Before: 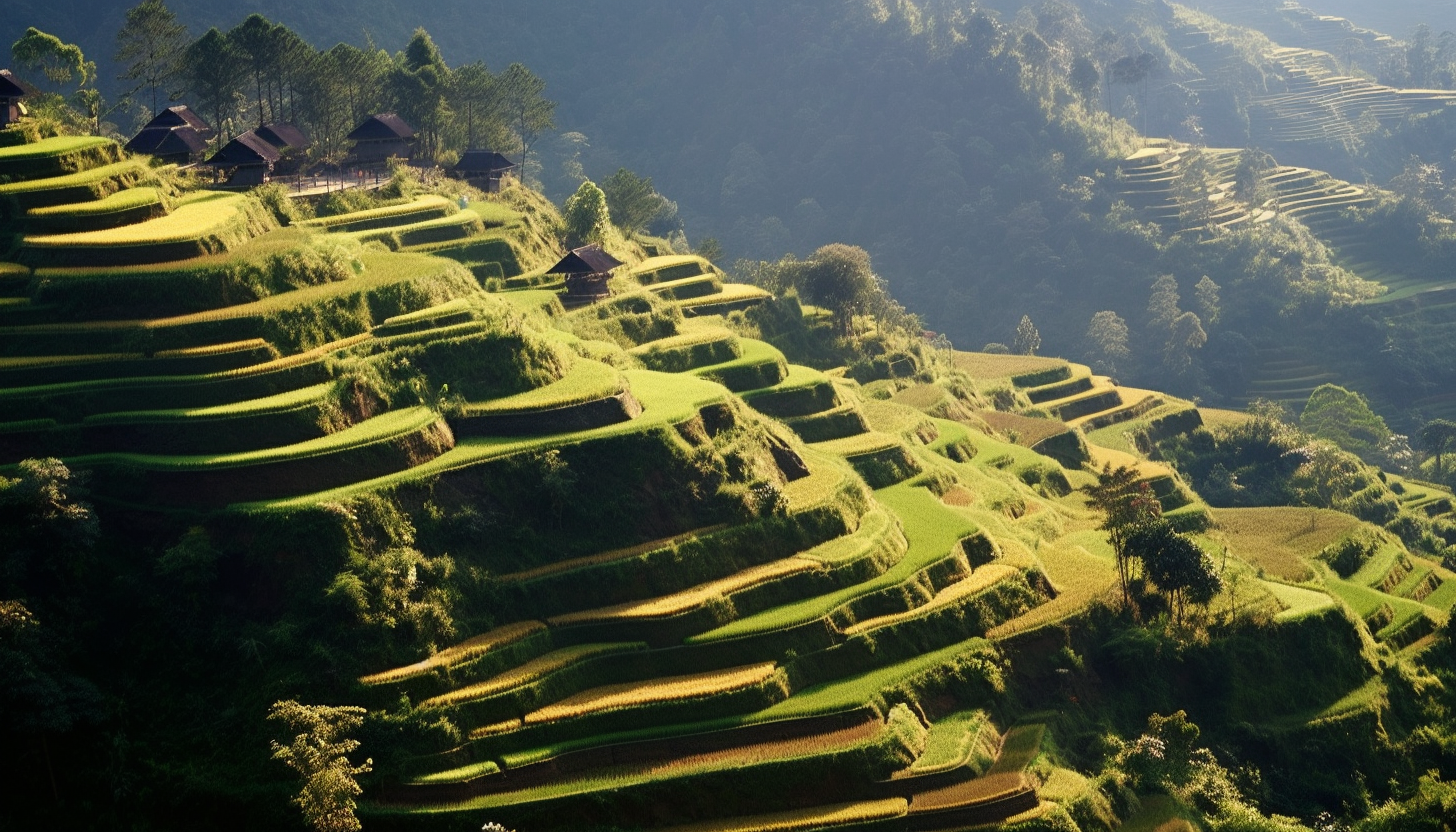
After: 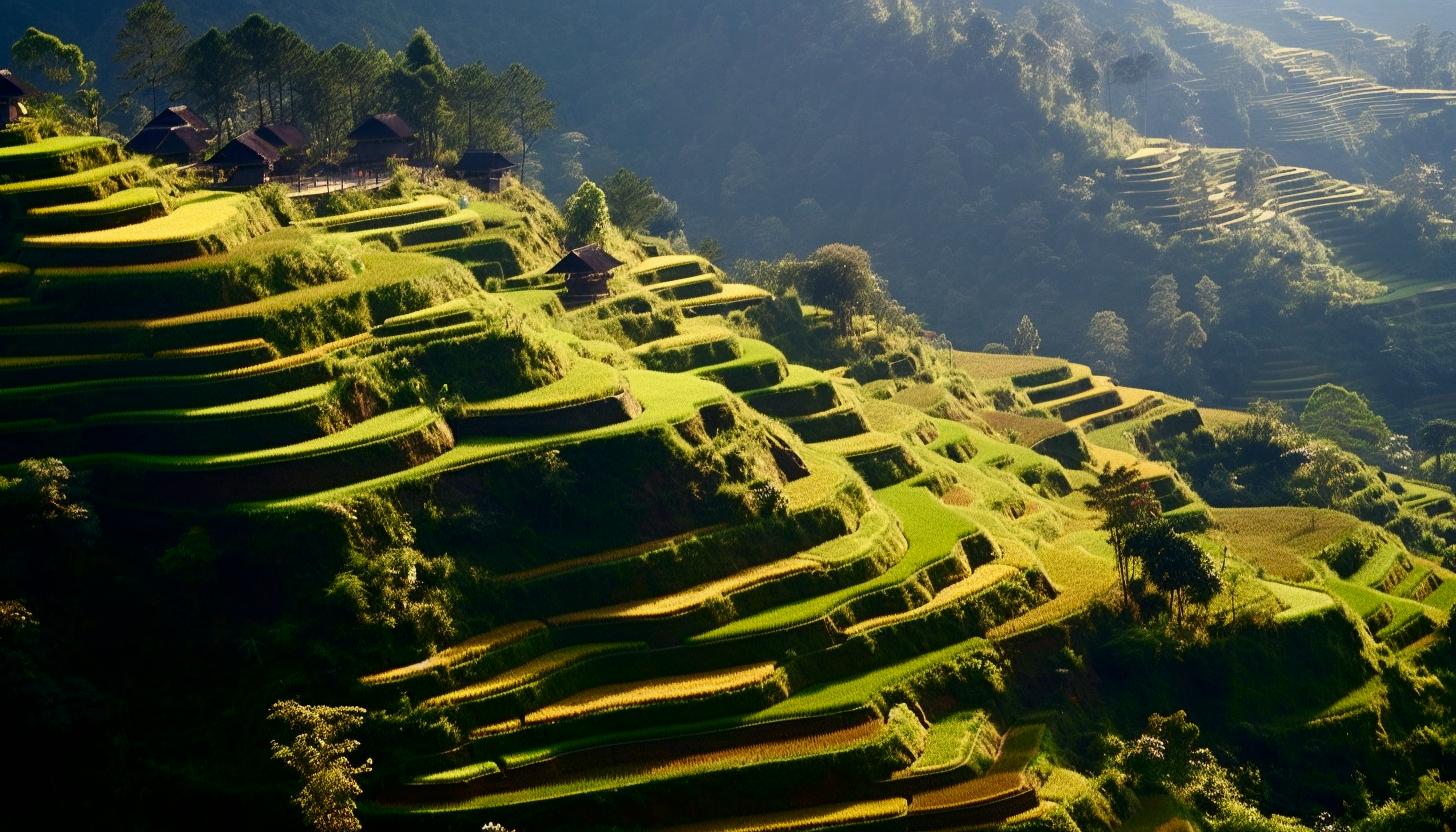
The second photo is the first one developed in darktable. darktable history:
contrast brightness saturation: contrast 0.119, brightness -0.117, saturation 0.203
